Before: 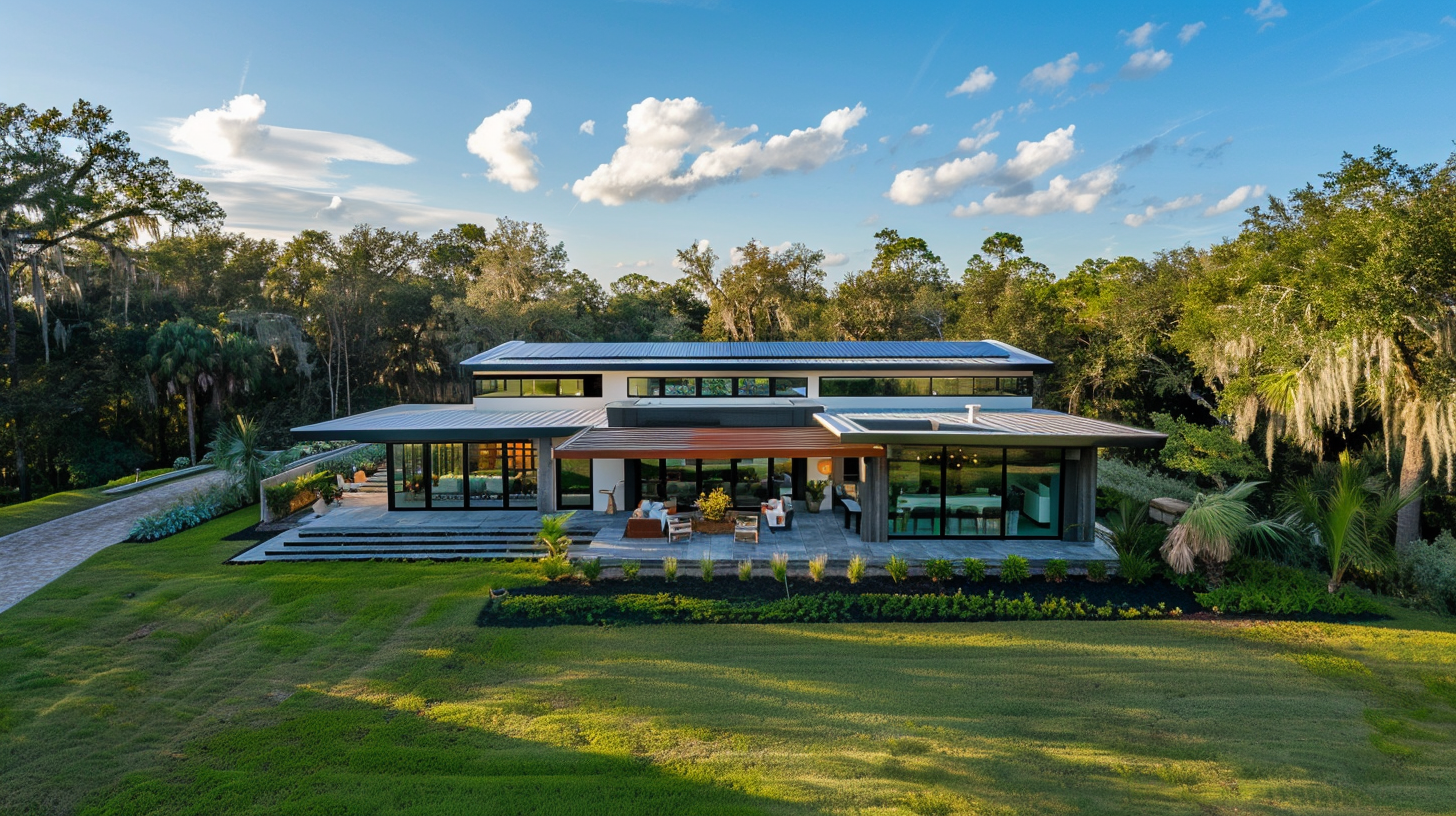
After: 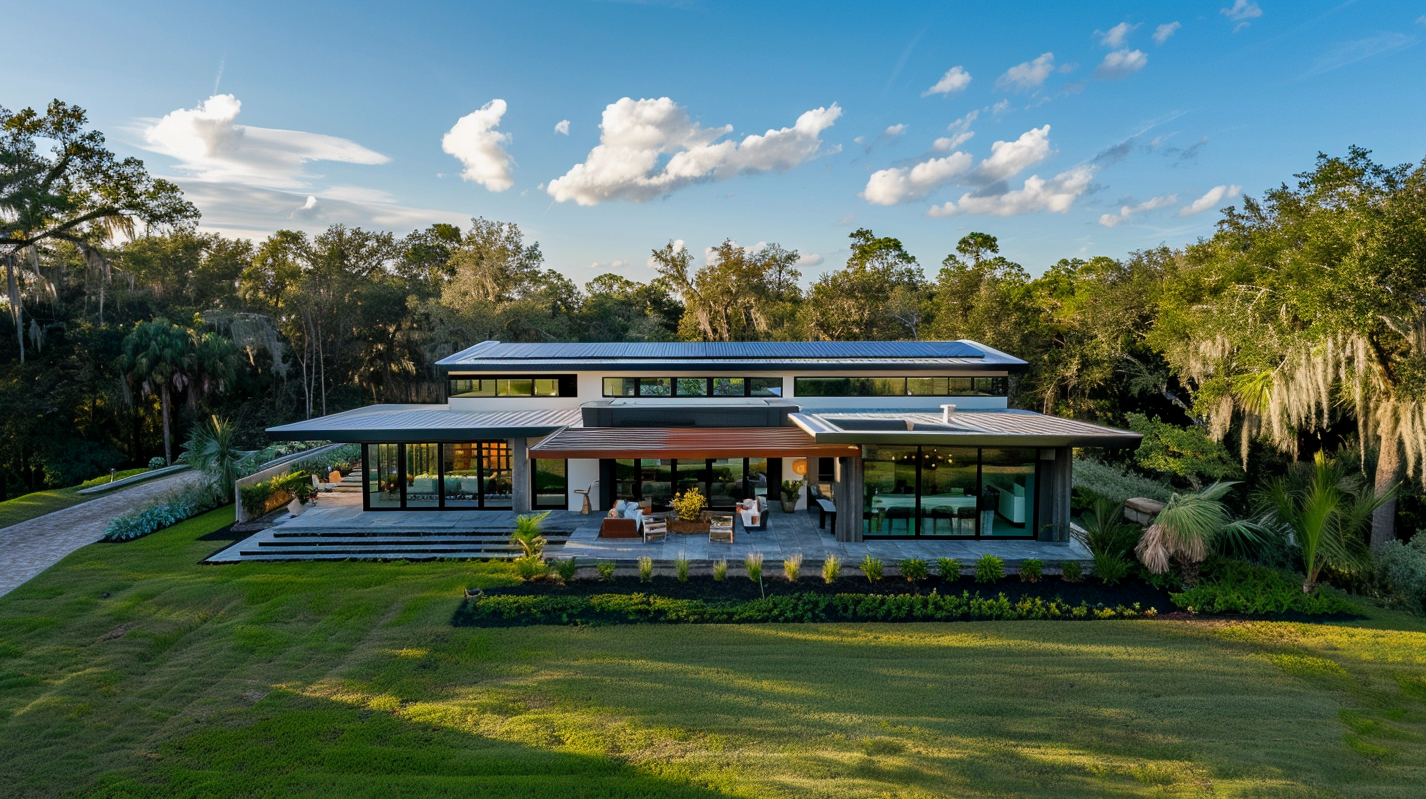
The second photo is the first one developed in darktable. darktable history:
crop: left 1.743%, right 0.268%, bottom 2.011%
color balance rgb: shadows lift › luminance -10%, highlights gain › luminance 10%, saturation formula JzAzBz (2021)
exposure: black level correction 0.001, exposure -0.2 EV, compensate highlight preservation false
